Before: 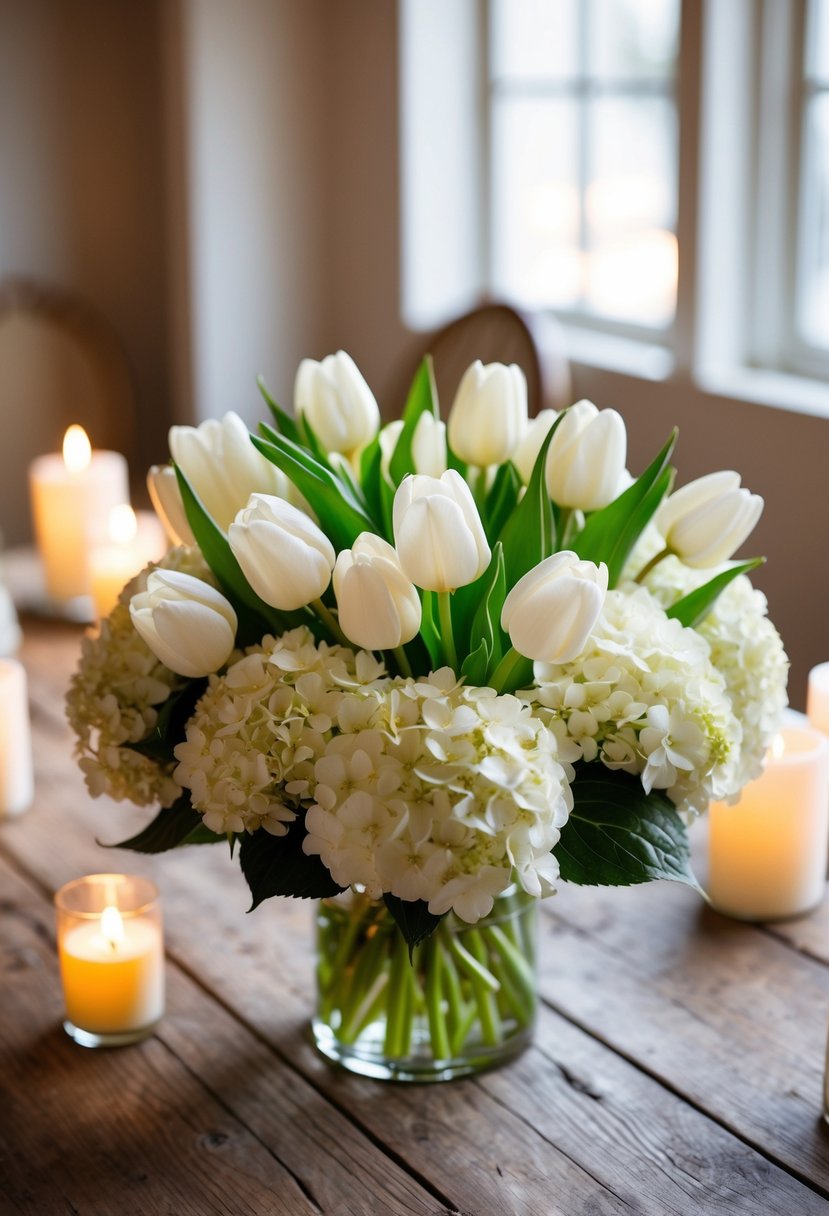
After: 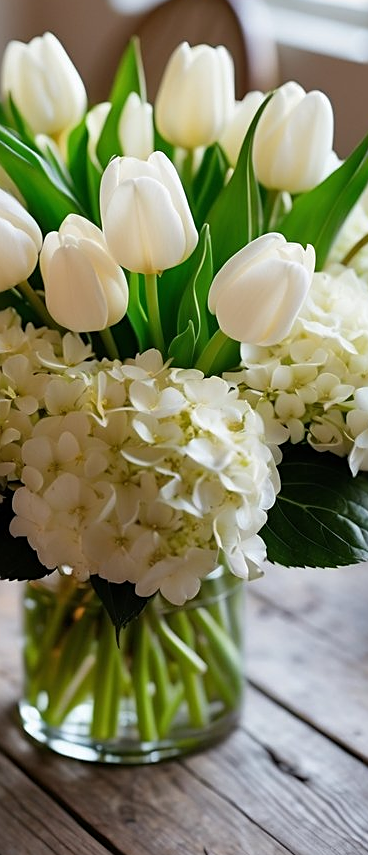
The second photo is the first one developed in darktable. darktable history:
crop: left 35.432%, top 26.233%, right 20.145%, bottom 3.432%
sharpen: on, module defaults
